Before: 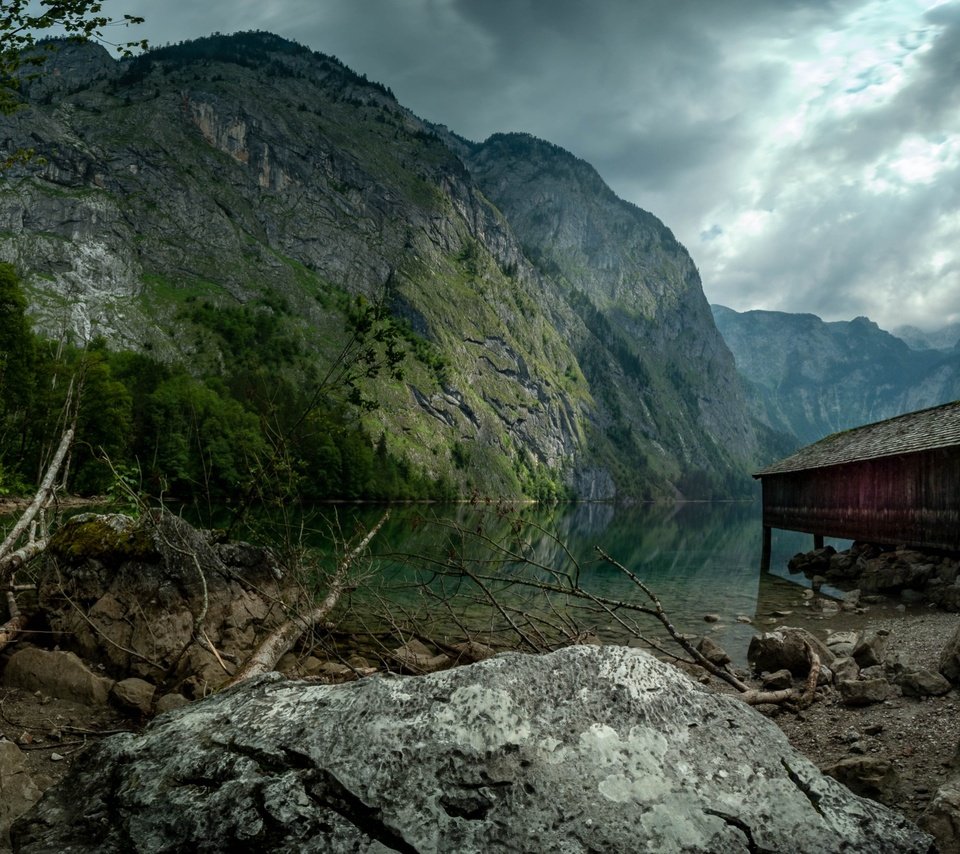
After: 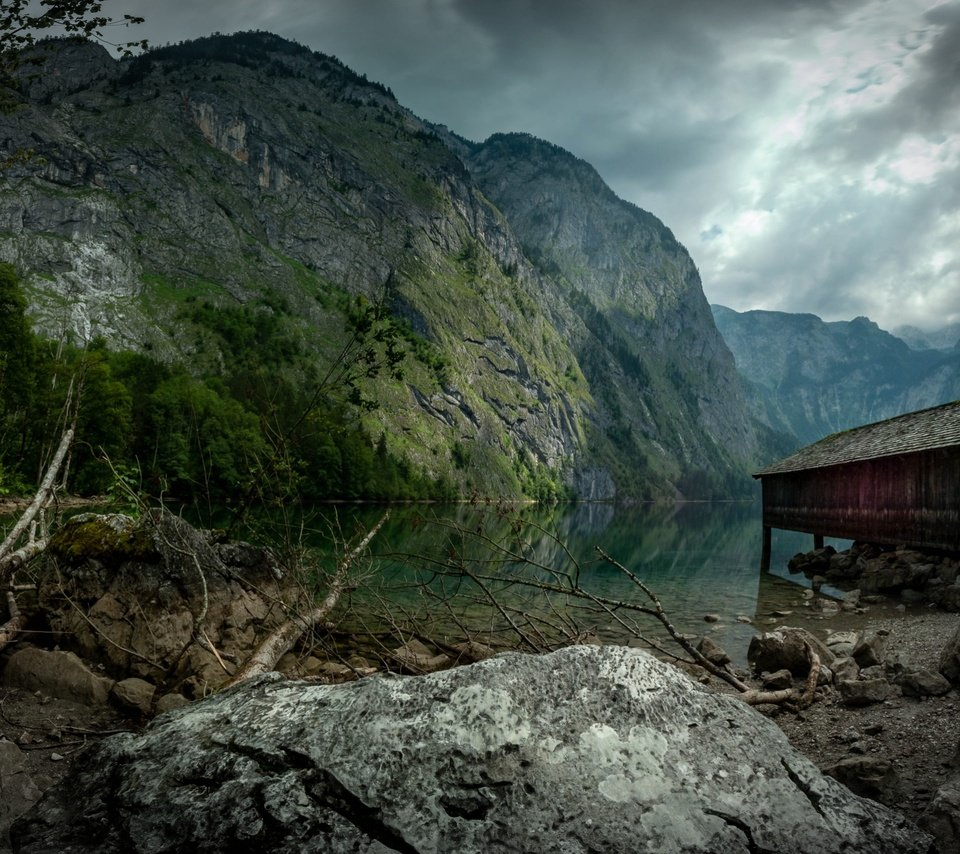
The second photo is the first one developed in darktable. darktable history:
vignetting: fall-off start 100.03%, width/height ratio 1.304
